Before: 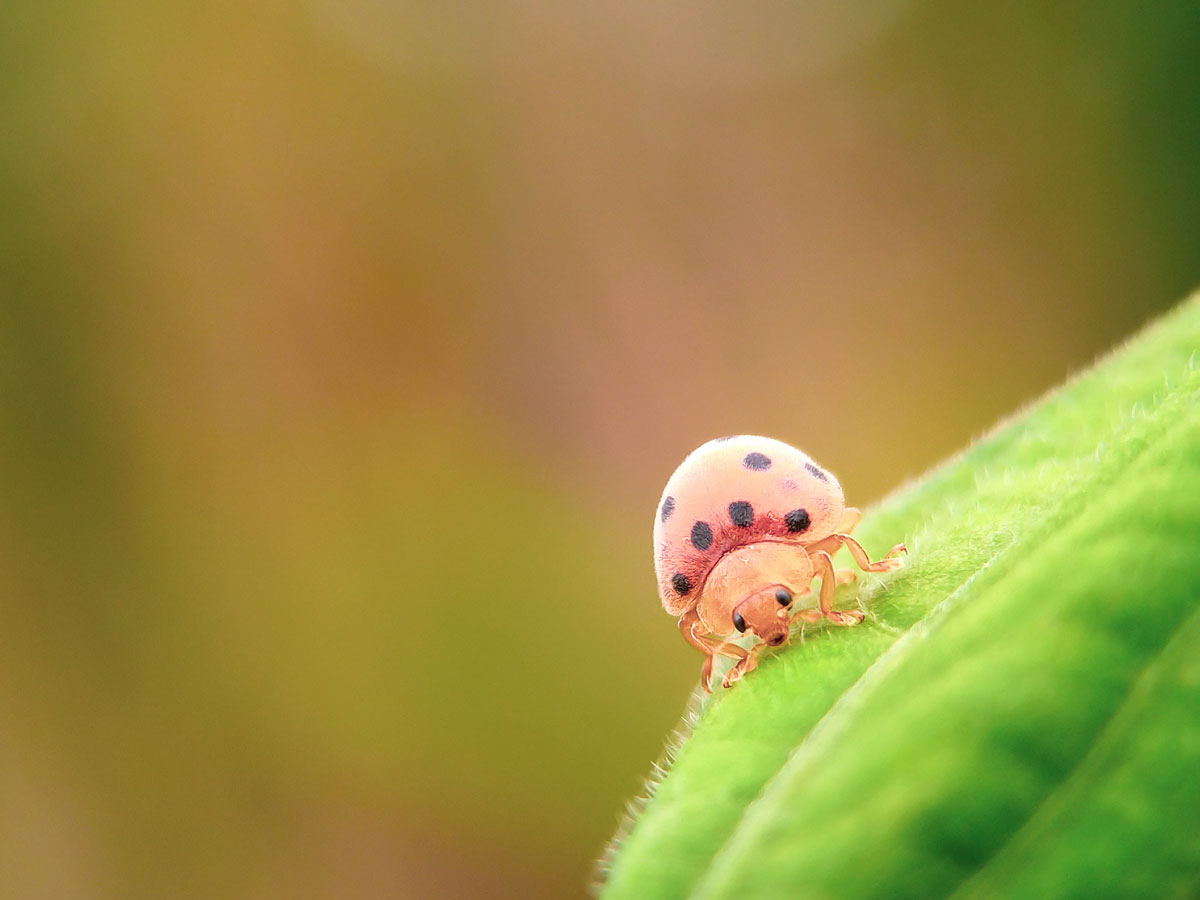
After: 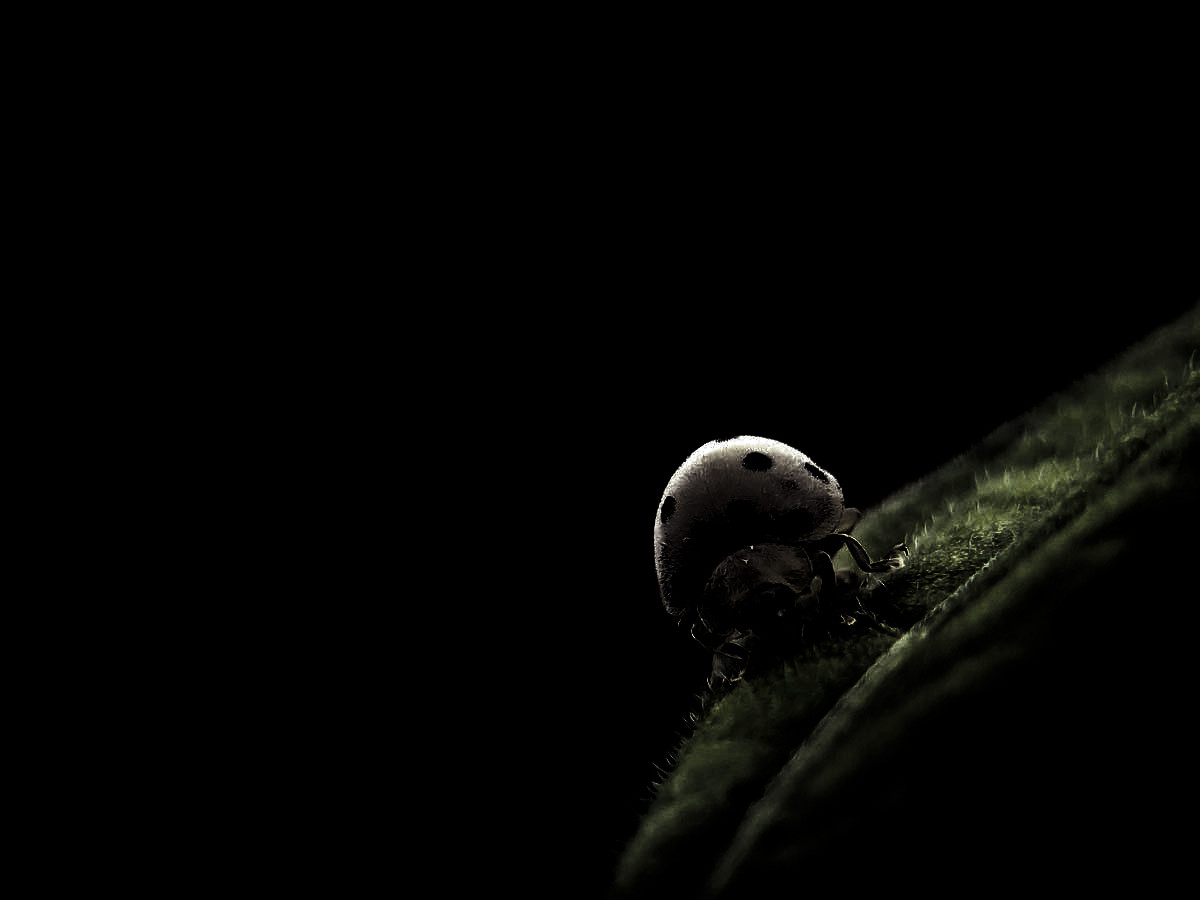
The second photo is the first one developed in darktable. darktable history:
levels: white 99.91%, levels [0.721, 0.937, 0.997]
